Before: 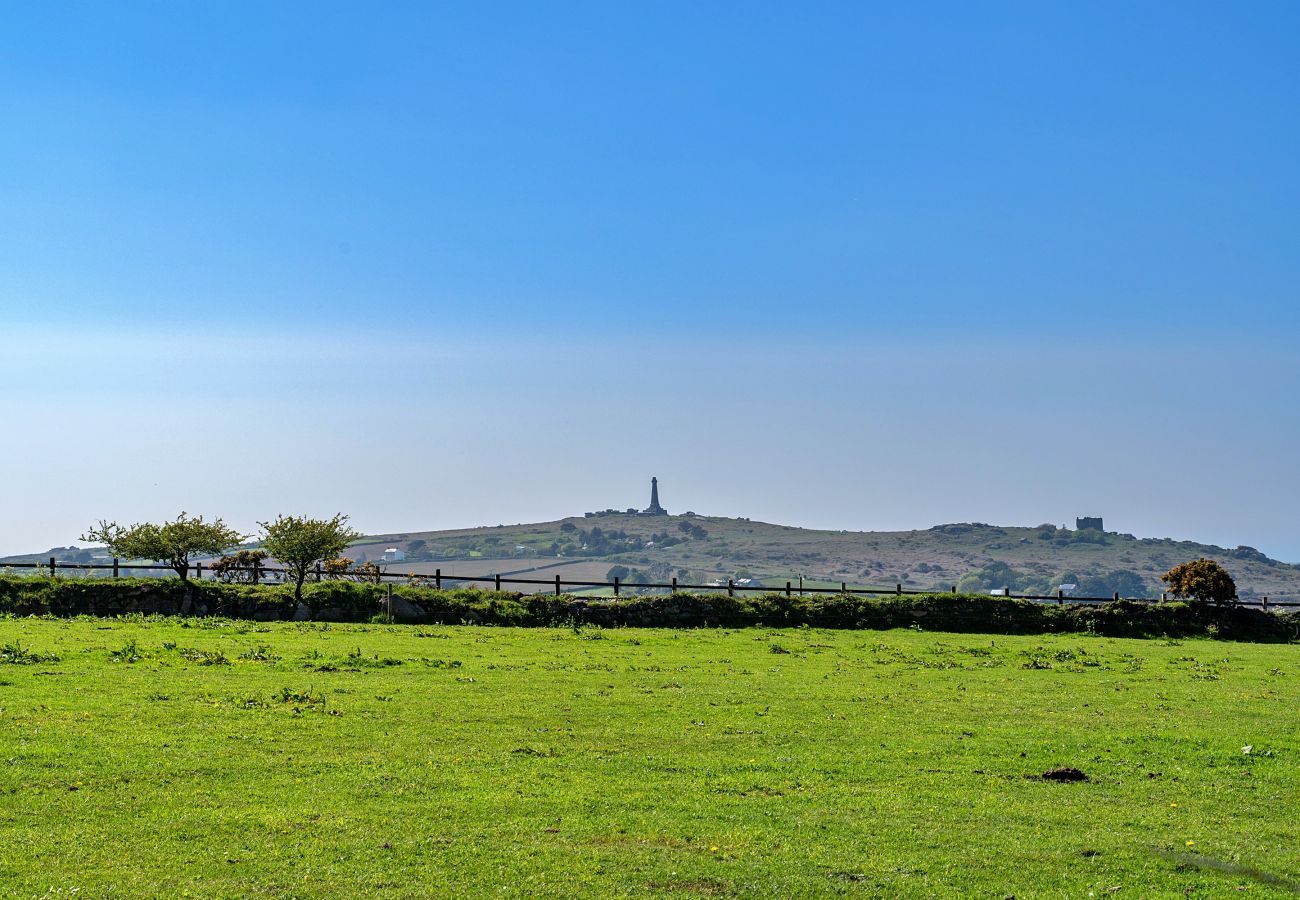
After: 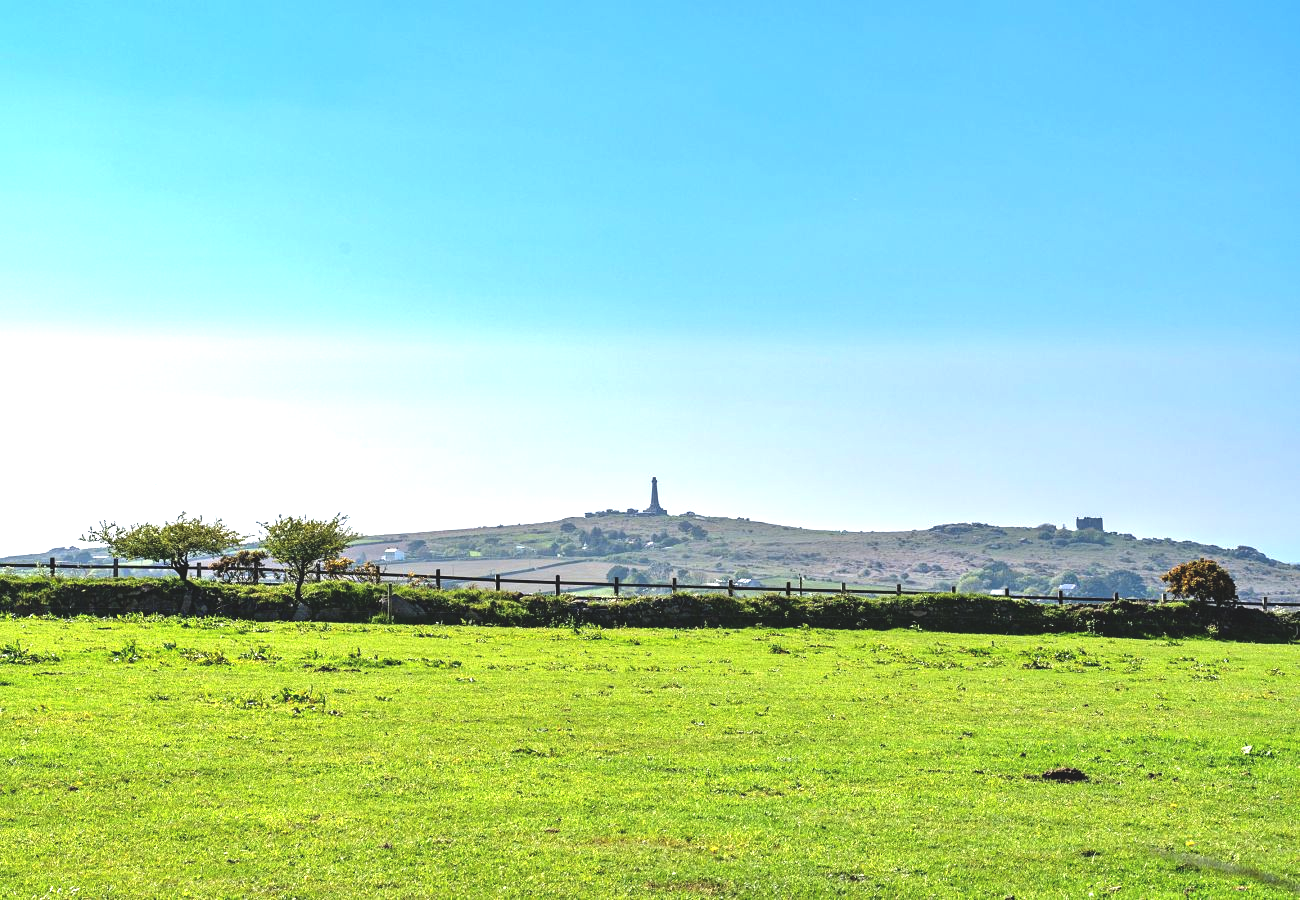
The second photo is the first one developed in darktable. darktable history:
exposure: black level correction -0.006, exposure 1 EV, compensate highlight preservation false
tone equalizer: edges refinement/feathering 500, mask exposure compensation -1.57 EV, preserve details no
